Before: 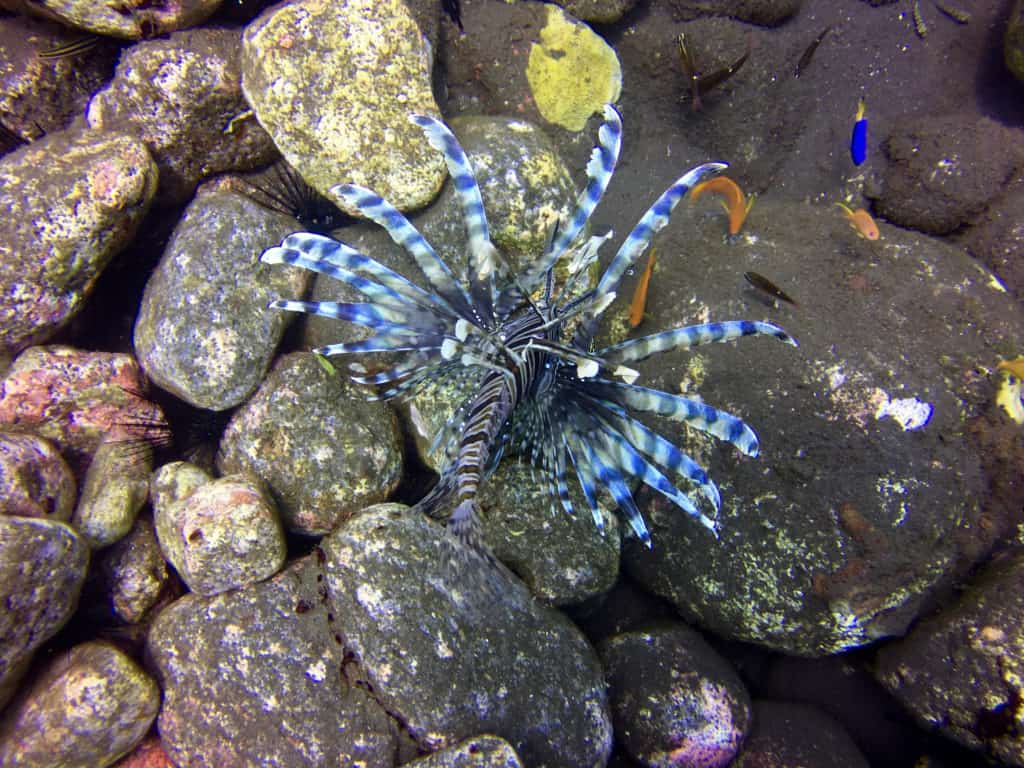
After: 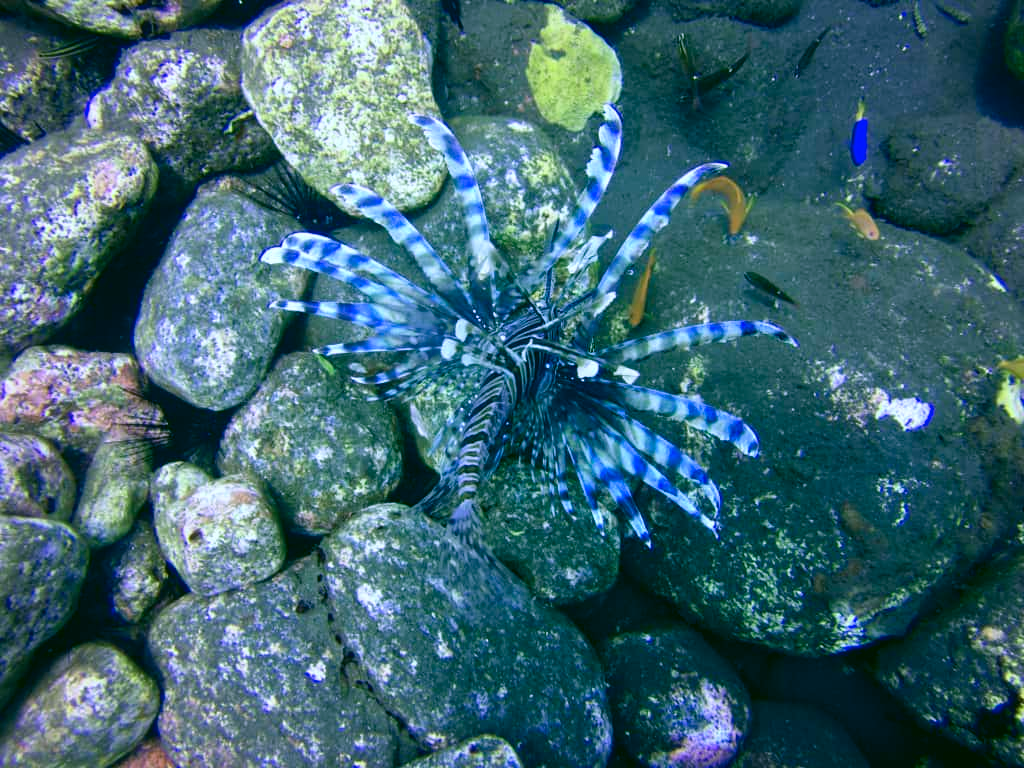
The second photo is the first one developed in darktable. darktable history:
color calibration: illuminant as shot in camera, x 0.442, y 0.413, temperature 2903.13 K
color correction: highlights a* 5.62, highlights b* 33.57, shadows a* -25.86, shadows b* 4.02
